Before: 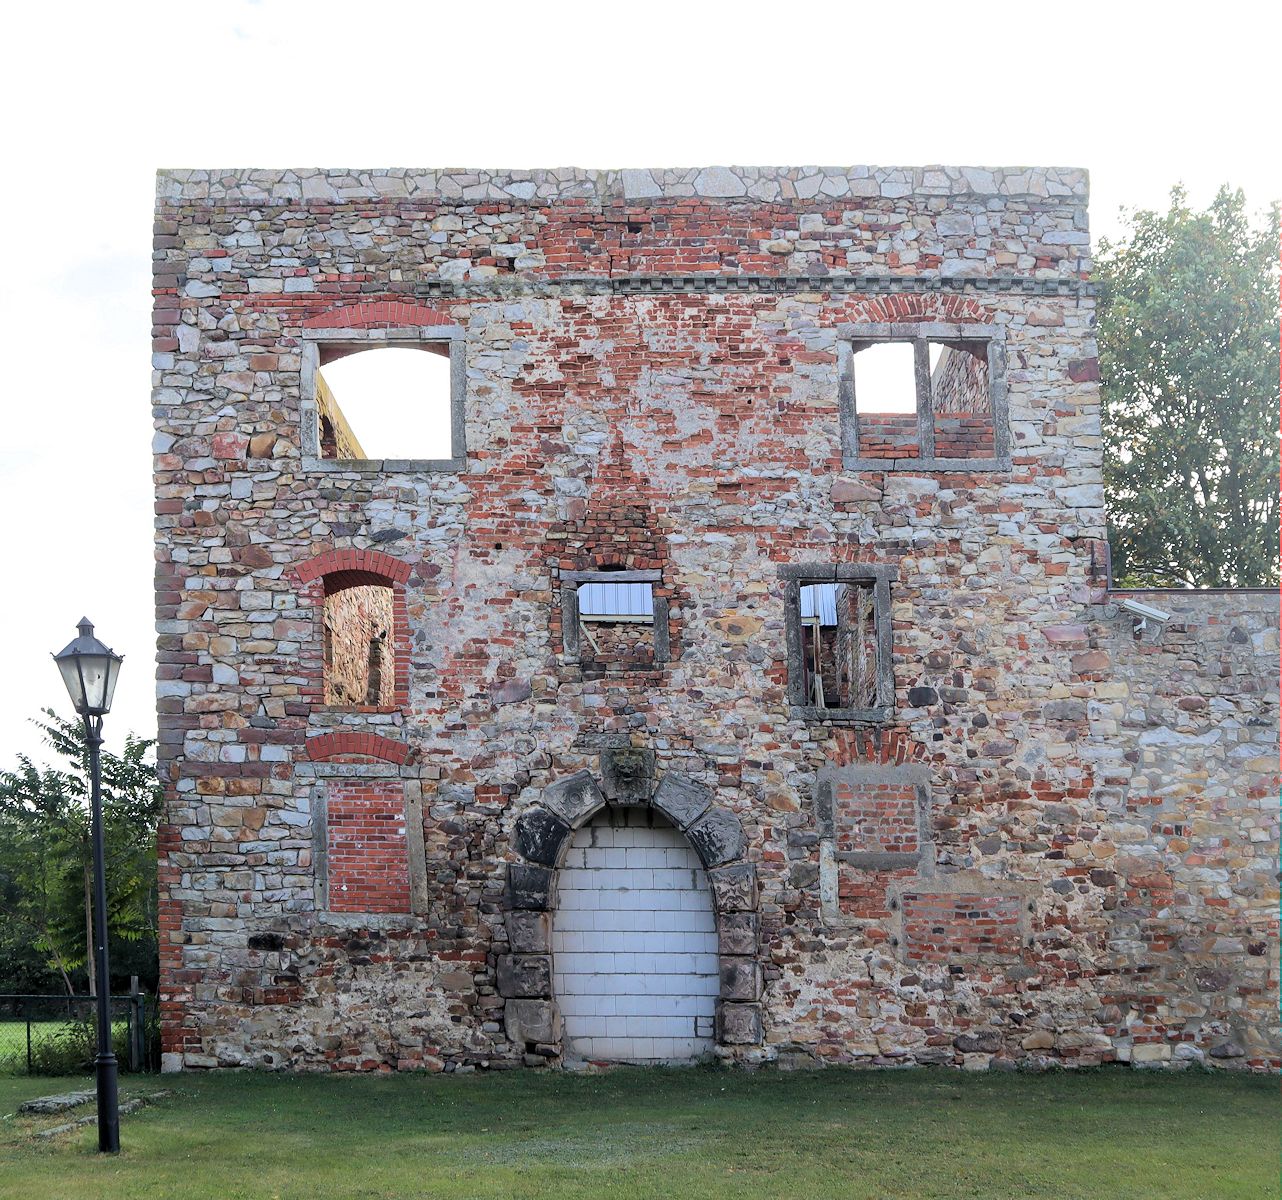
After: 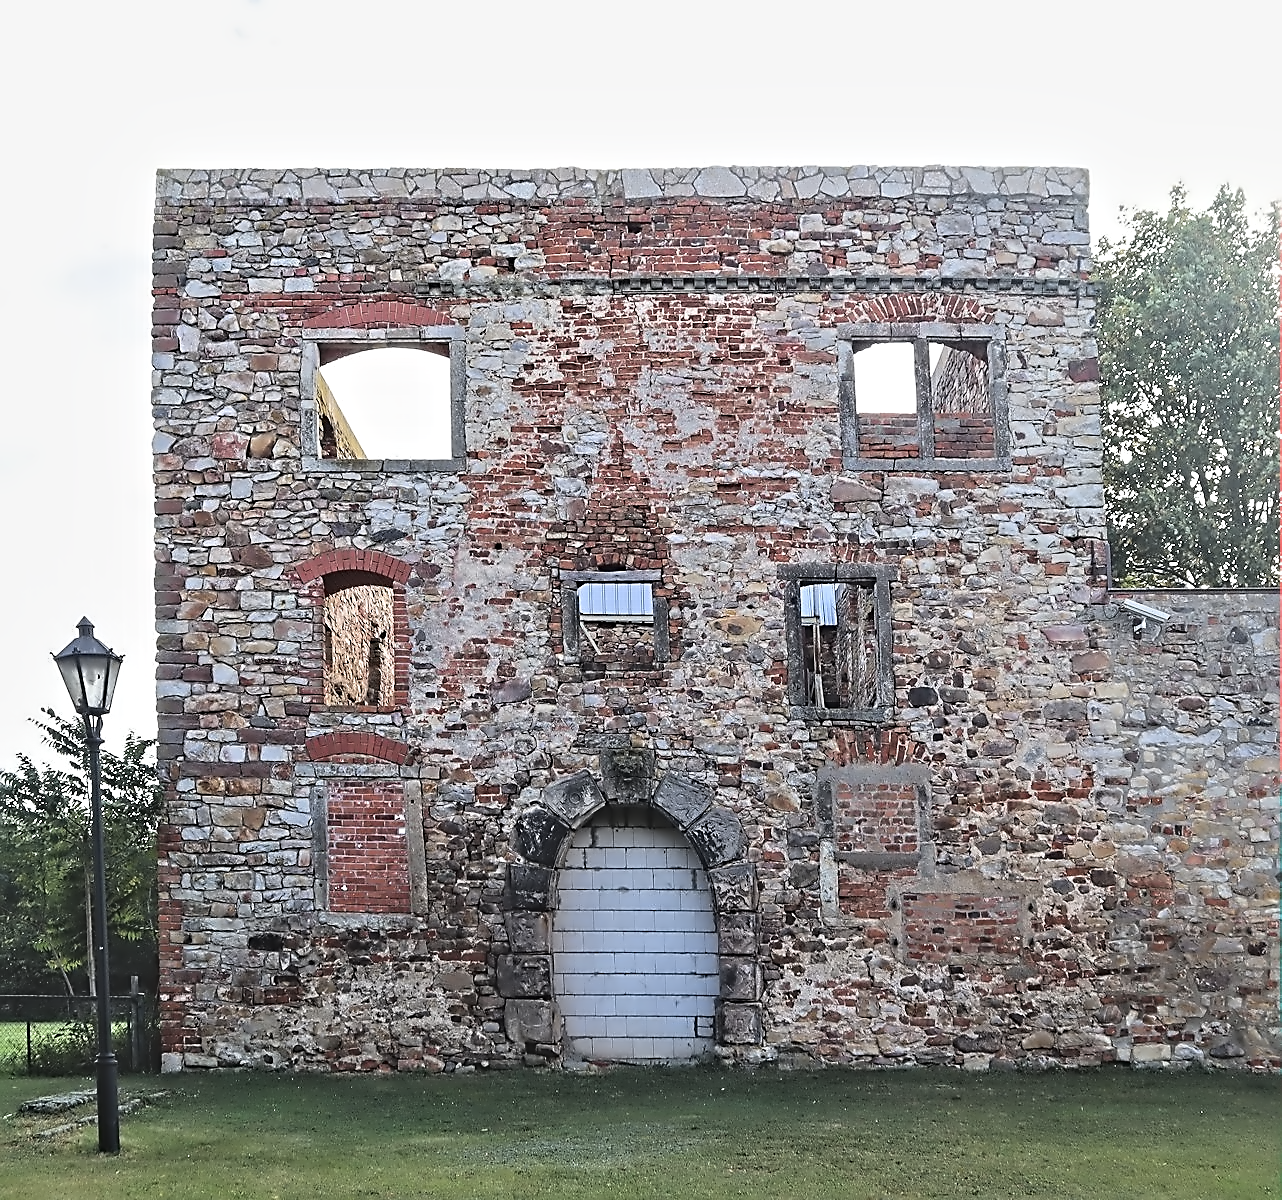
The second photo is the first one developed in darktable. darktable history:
sharpen: on, module defaults
exposure: black level correction -0.024, exposure -0.121 EV, compensate highlight preservation false
contrast equalizer: octaves 7, y [[0.5, 0.542, 0.583, 0.625, 0.667, 0.708], [0.5 ×6], [0.5 ×6], [0, 0.033, 0.067, 0.1, 0.133, 0.167], [0, 0.05, 0.1, 0.15, 0.2, 0.25]]
